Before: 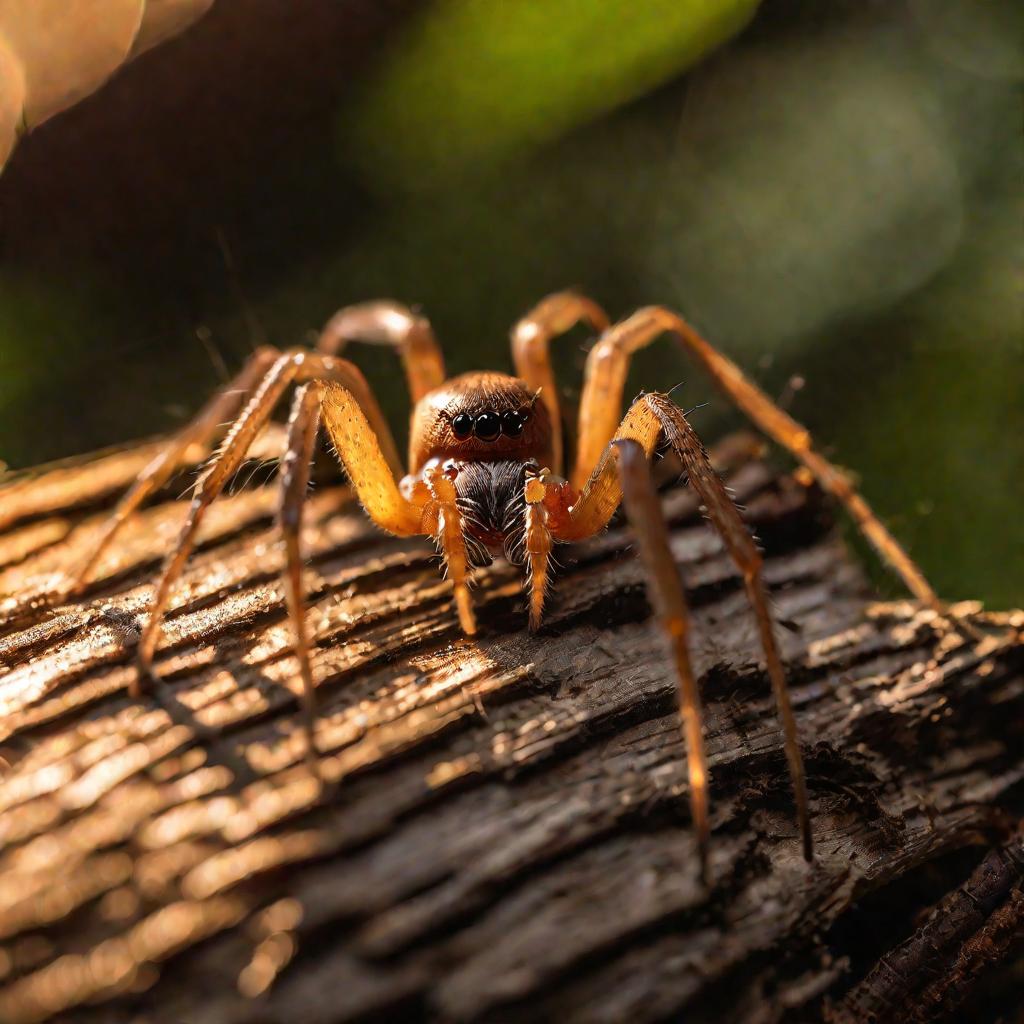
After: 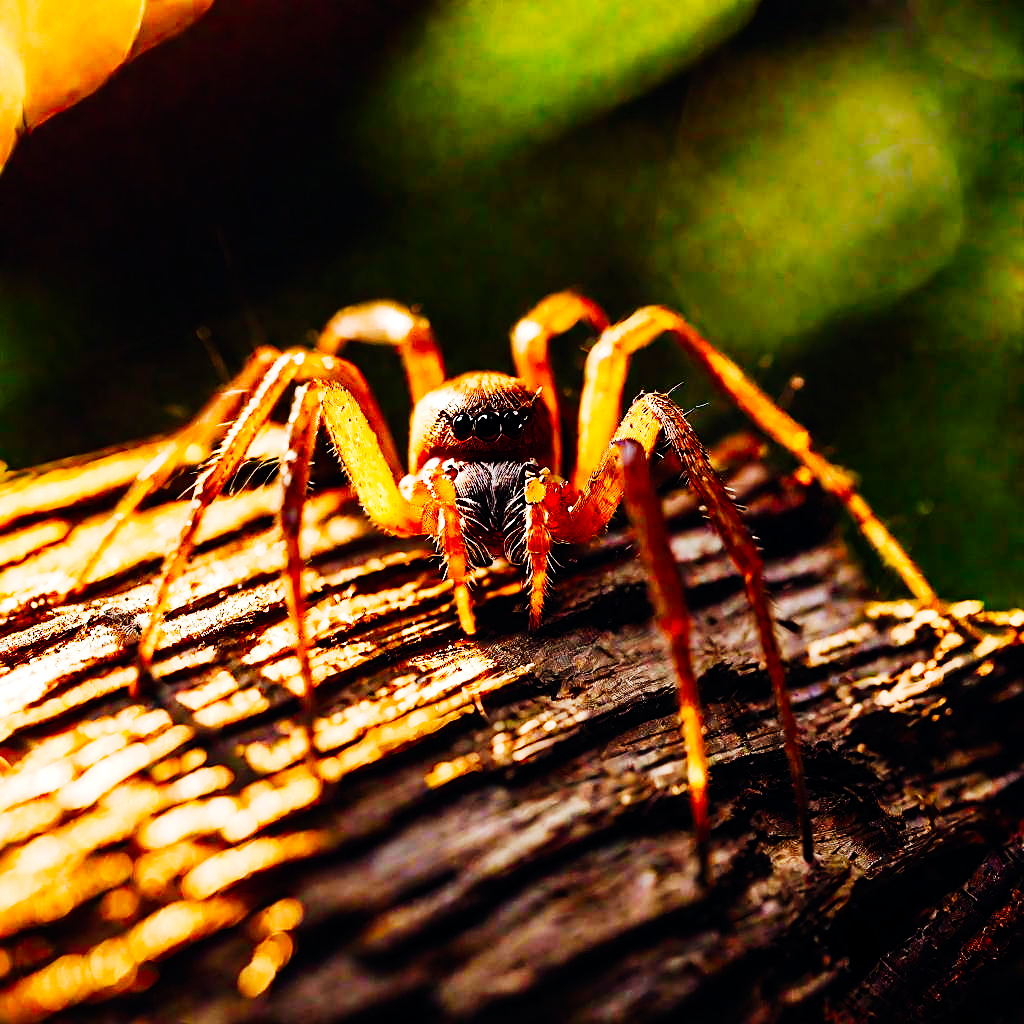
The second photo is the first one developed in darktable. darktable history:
tone curve: curves: ch0 [(0, 0) (0.16, 0.055) (0.506, 0.762) (1, 1.024)], preserve colors none
sharpen: on, module defaults
color balance rgb: power › hue 315.74°, global offset › chroma 0.062%, global offset › hue 253.38°, perceptual saturation grading › global saturation 44.717%, perceptual saturation grading › highlights -48.914%, perceptual saturation grading › shadows 29.488%, global vibrance 14.228%
